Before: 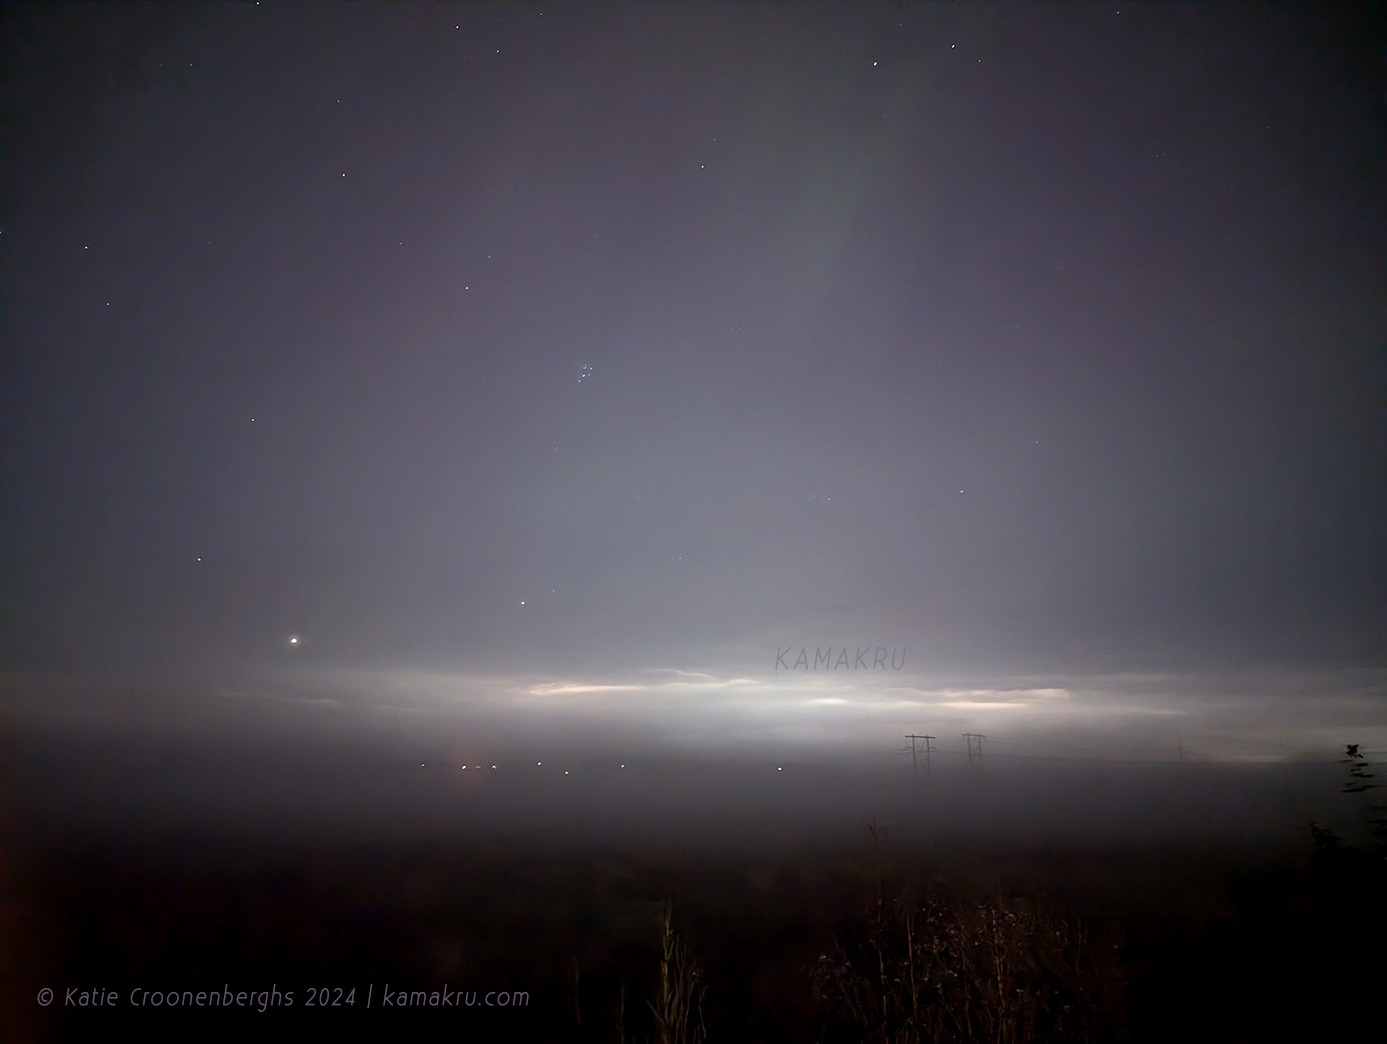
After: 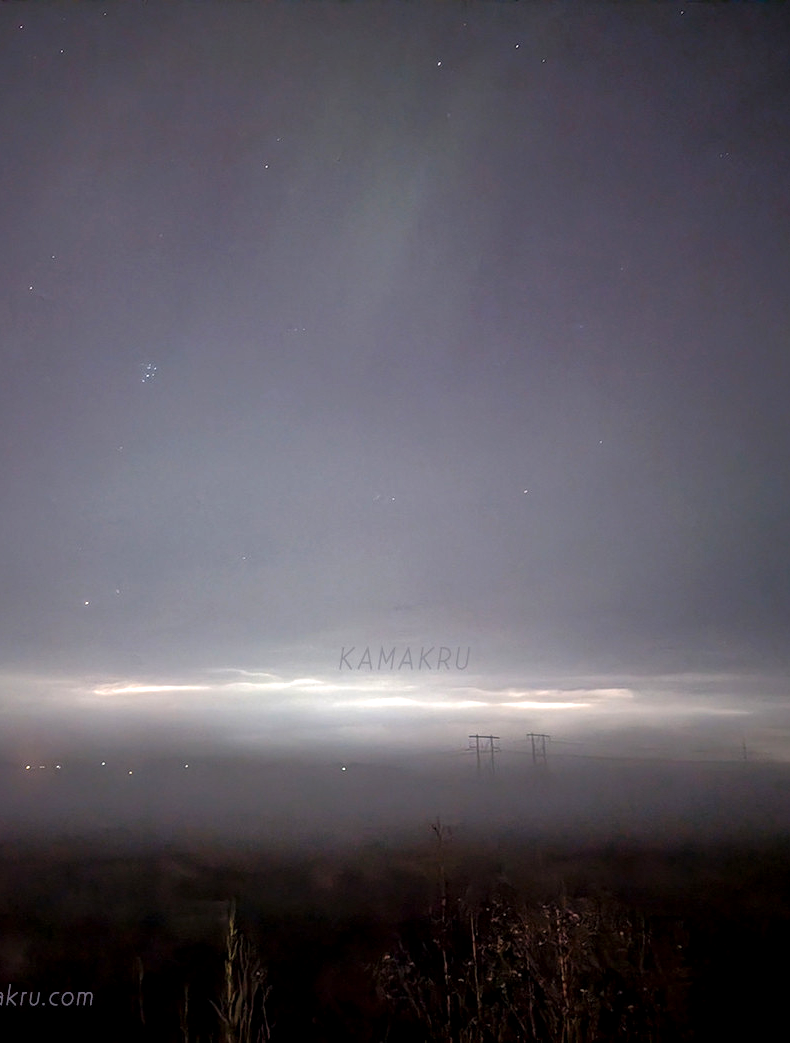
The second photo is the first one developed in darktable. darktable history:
shadows and highlights: on, module defaults
tone equalizer: -8 EV -0.444 EV, -7 EV -0.393 EV, -6 EV -0.354 EV, -5 EV -0.22 EV, -3 EV 0.21 EV, -2 EV 0.304 EV, -1 EV 0.384 EV, +0 EV 0.438 EV
crop: left 31.452%, top 0.021%, right 11.568%
local contrast: highlights 99%, shadows 86%, detail 160%, midtone range 0.2
